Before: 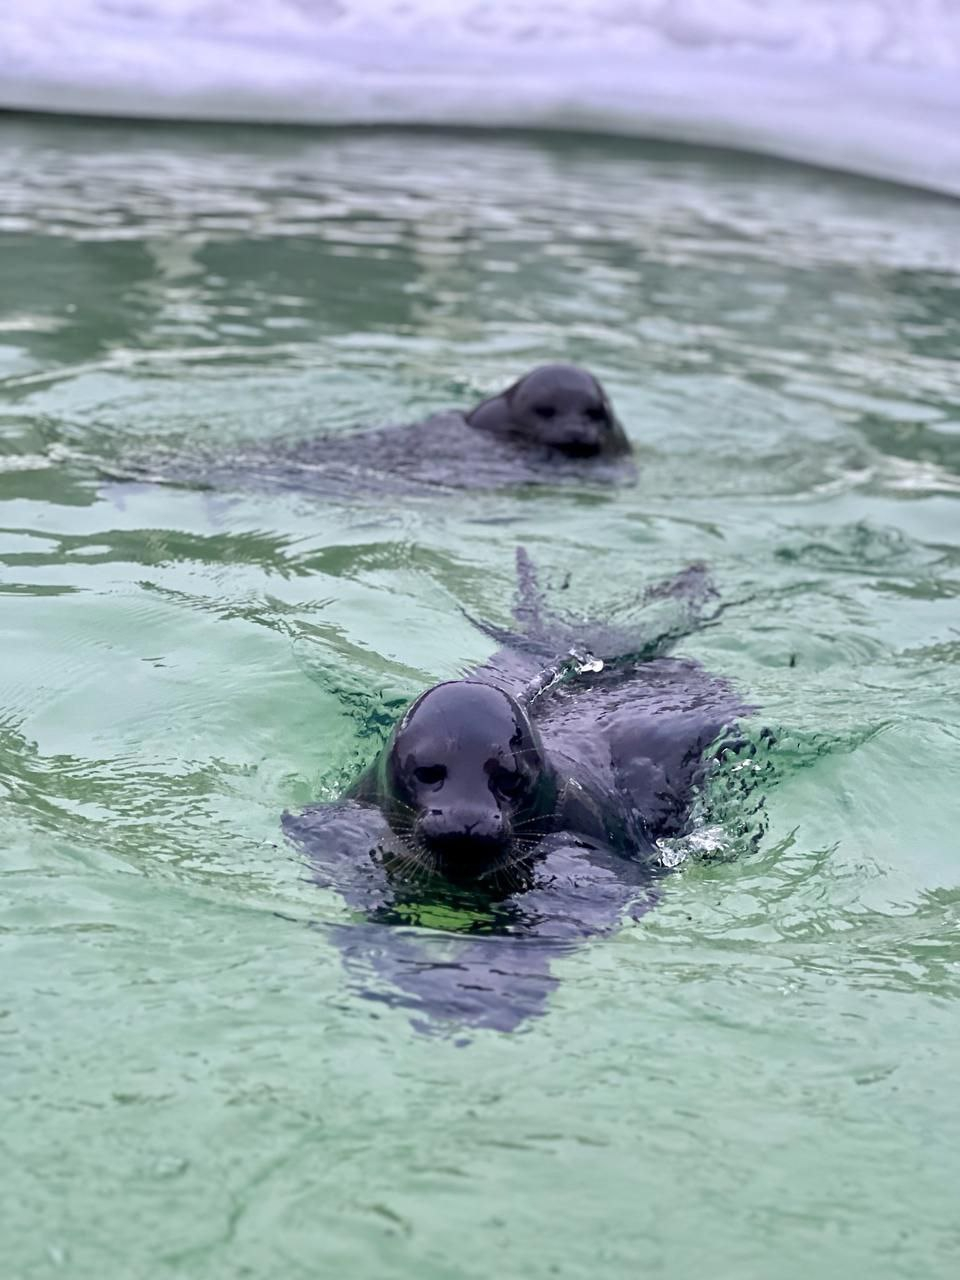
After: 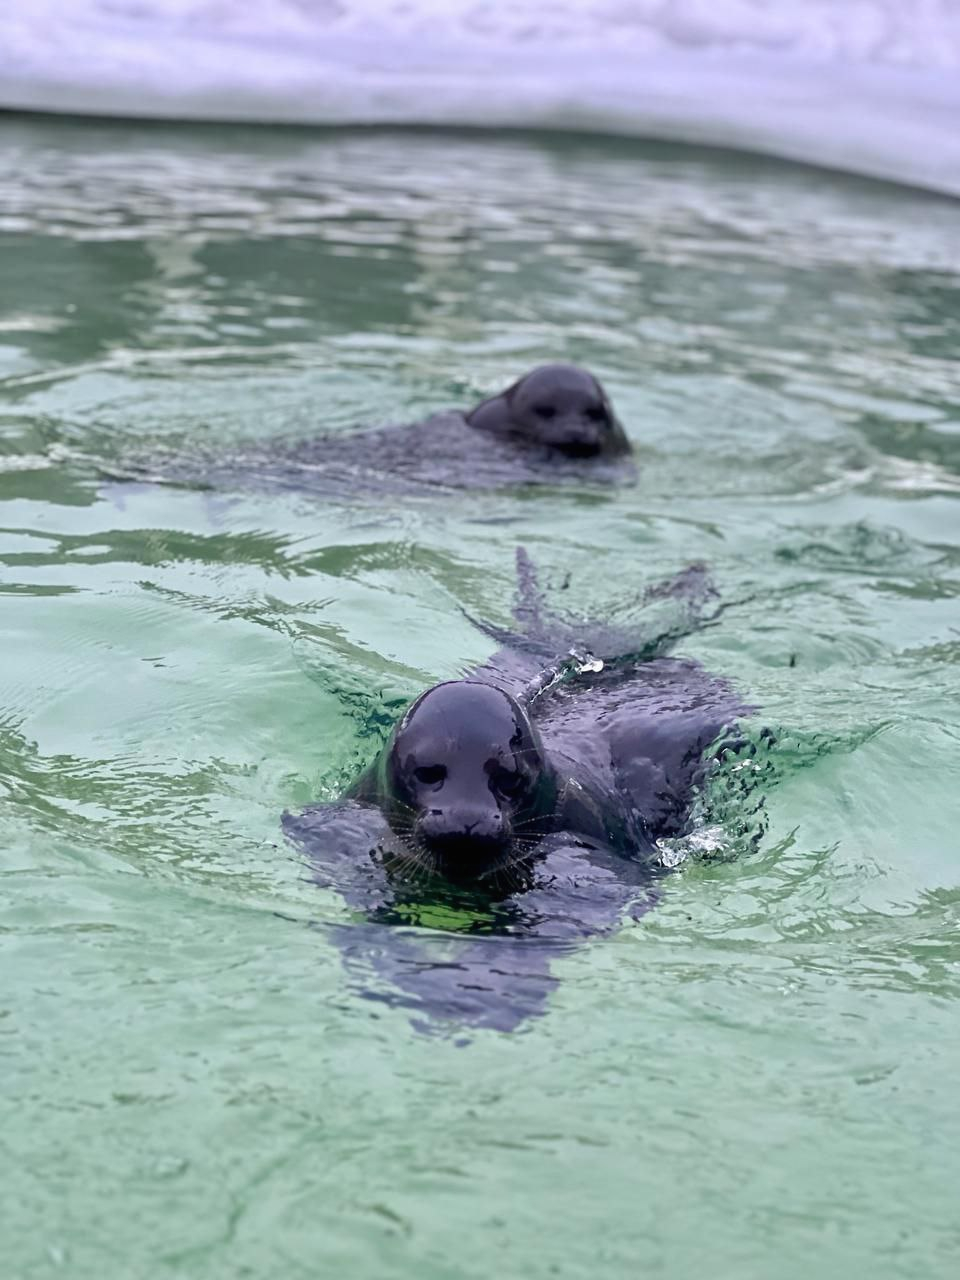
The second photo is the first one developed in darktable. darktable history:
contrast brightness saturation: contrast -0.02, brightness -0.006, saturation 0.039
